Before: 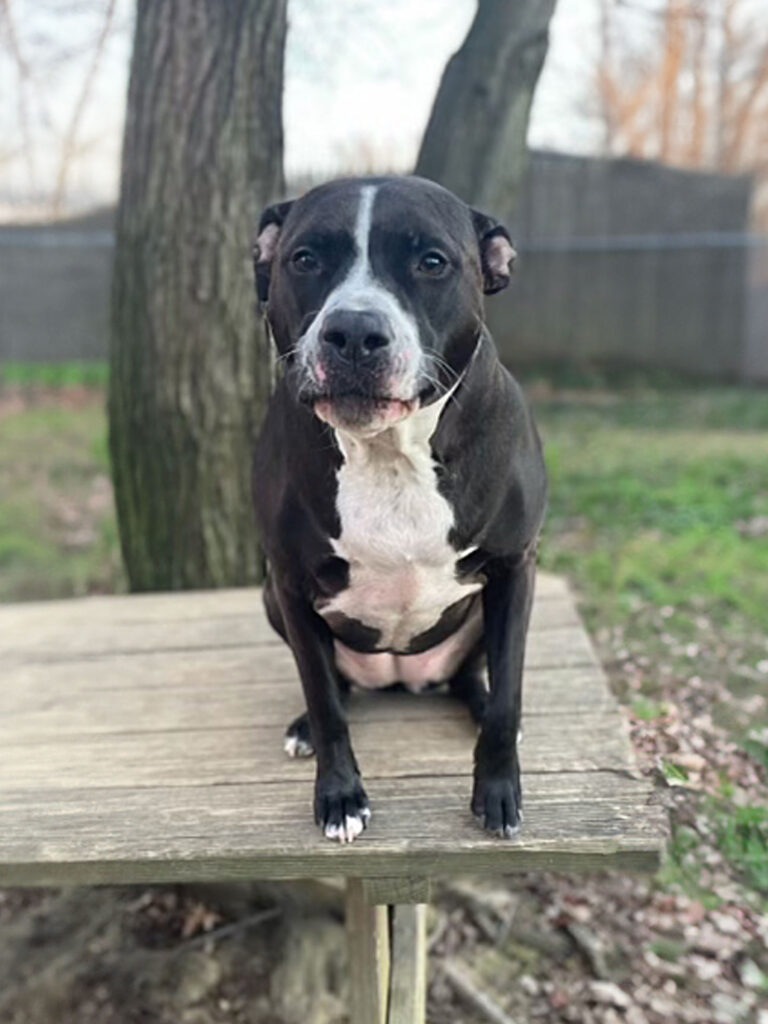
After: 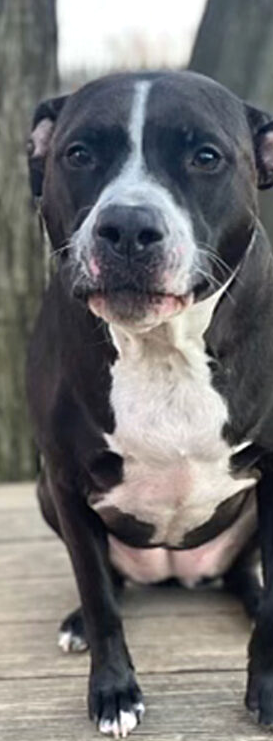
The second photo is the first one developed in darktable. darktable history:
levels: levels [0, 0.492, 0.984]
crop and rotate: left 29.491%, top 10.263%, right 34.88%, bottom 17.372%
